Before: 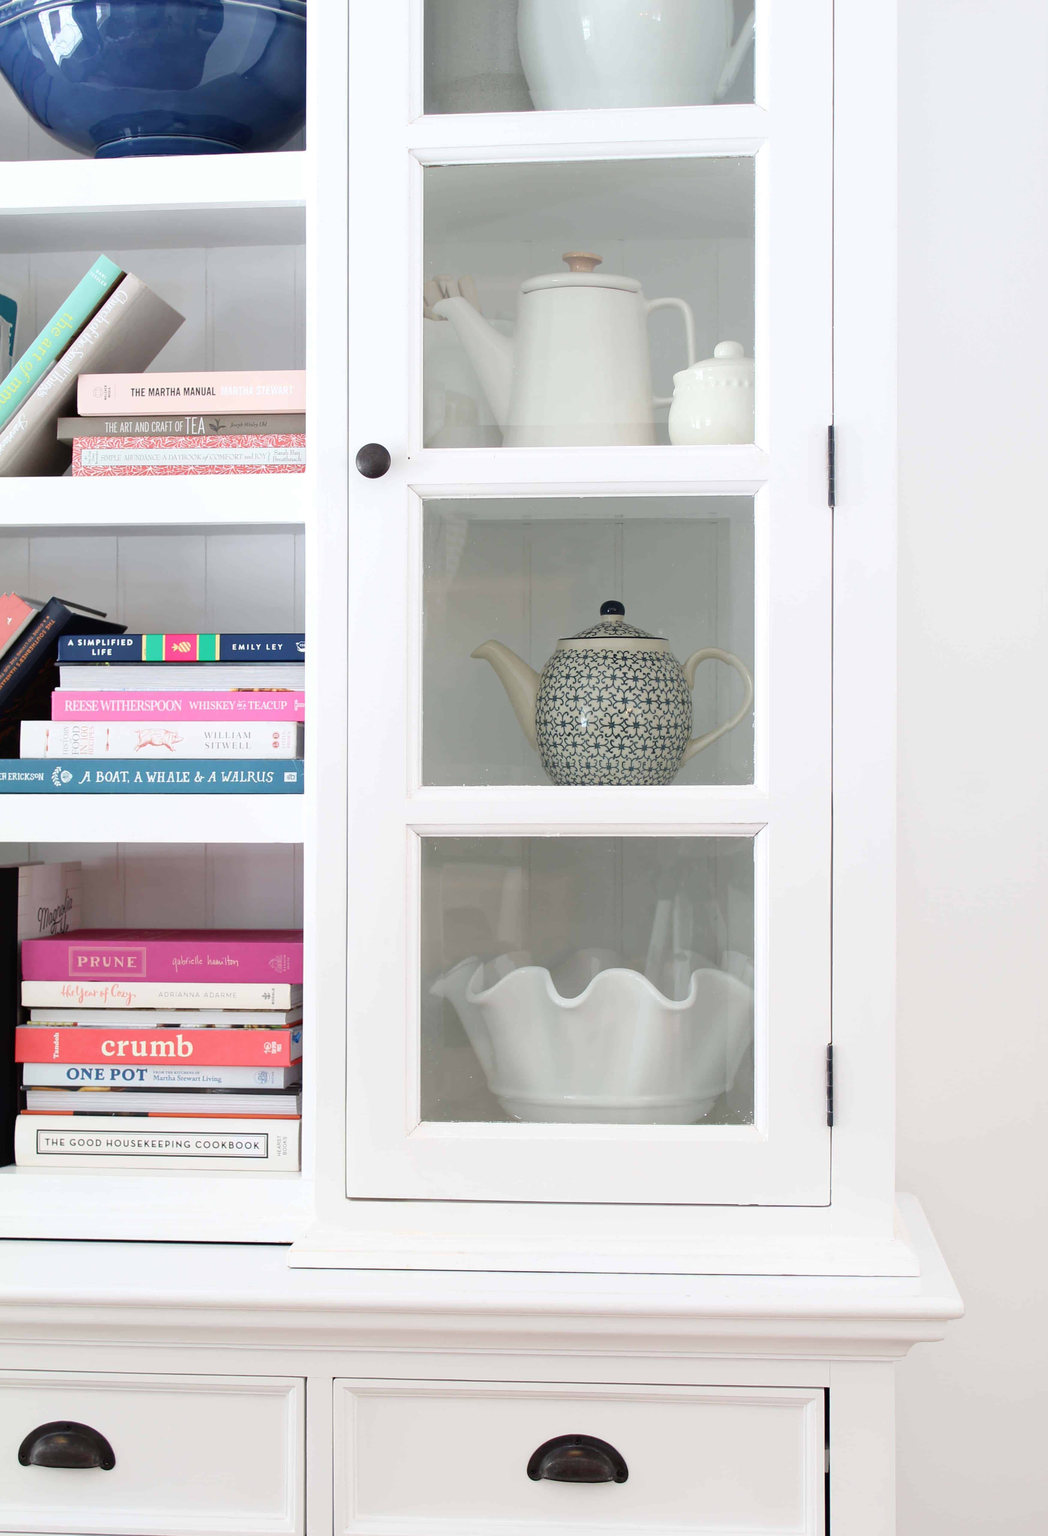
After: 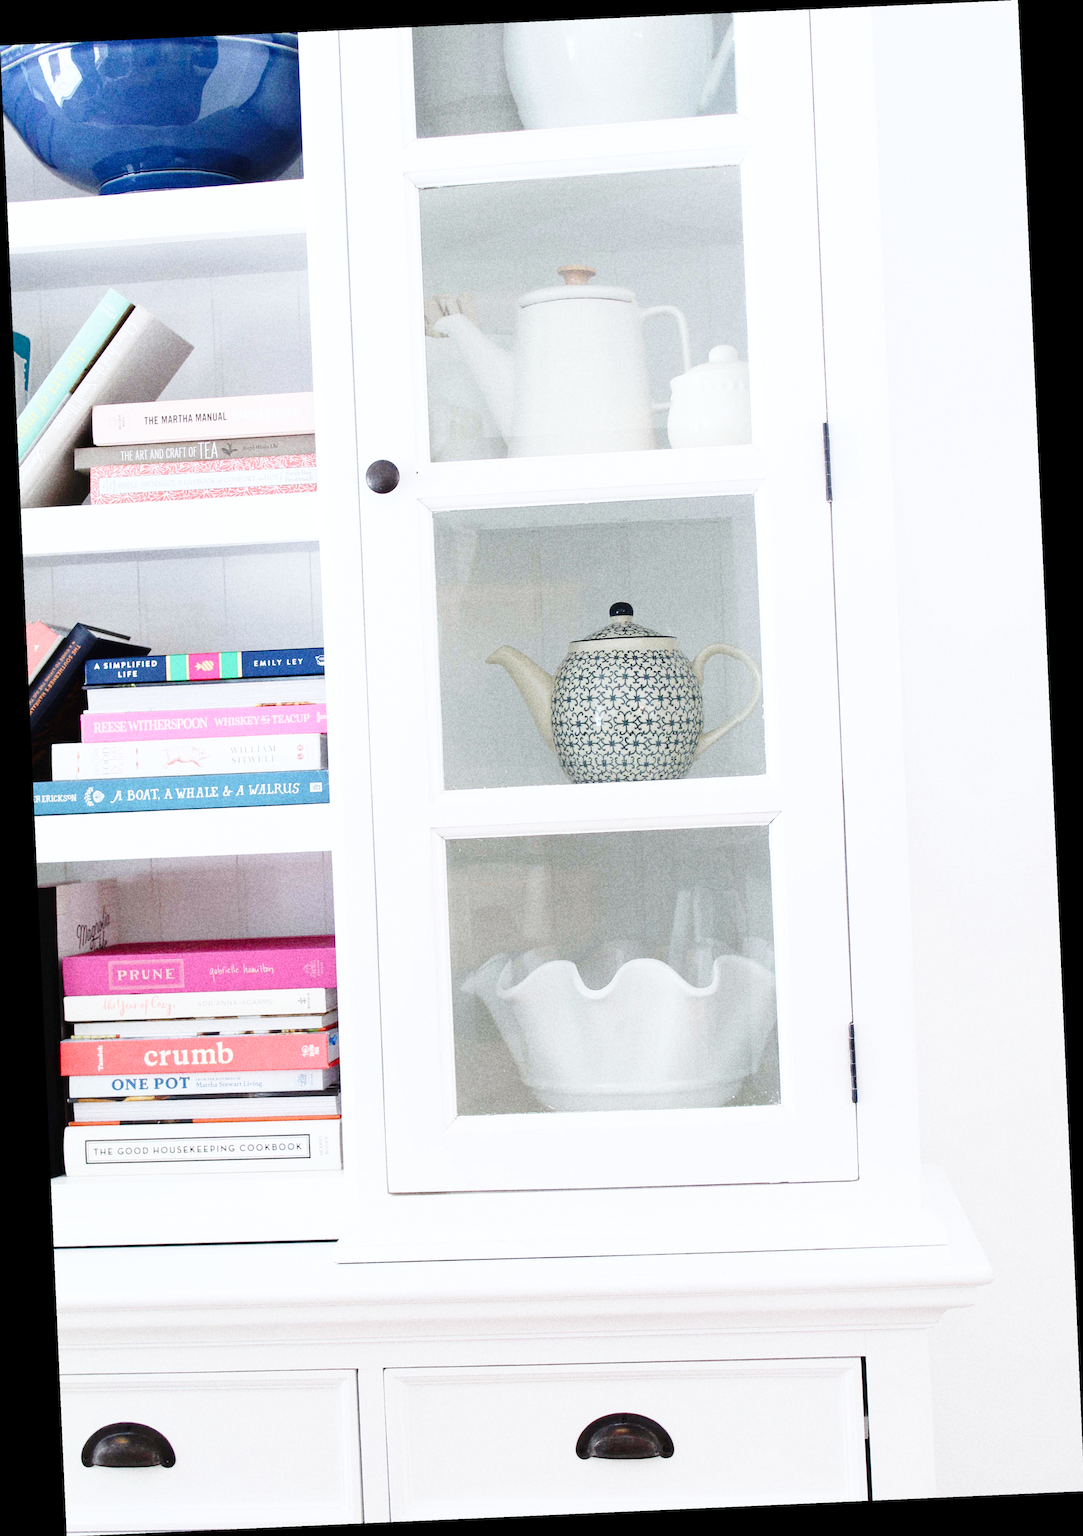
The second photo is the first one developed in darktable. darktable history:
base curve: curves: ch0 [(0, 0) (0.028, 0.03) (0.121, 0.232) (0.46, 0.748) (0.859, 0.968) (1, 1)], preserve colors none
rotate and perspective: rotation -2.56°, automatic cropping off
grain: coarseness 11.82 ISO, strength 36.67%, mid-tones bias 74.17%
white balance: red 0.974, blue 1.044
